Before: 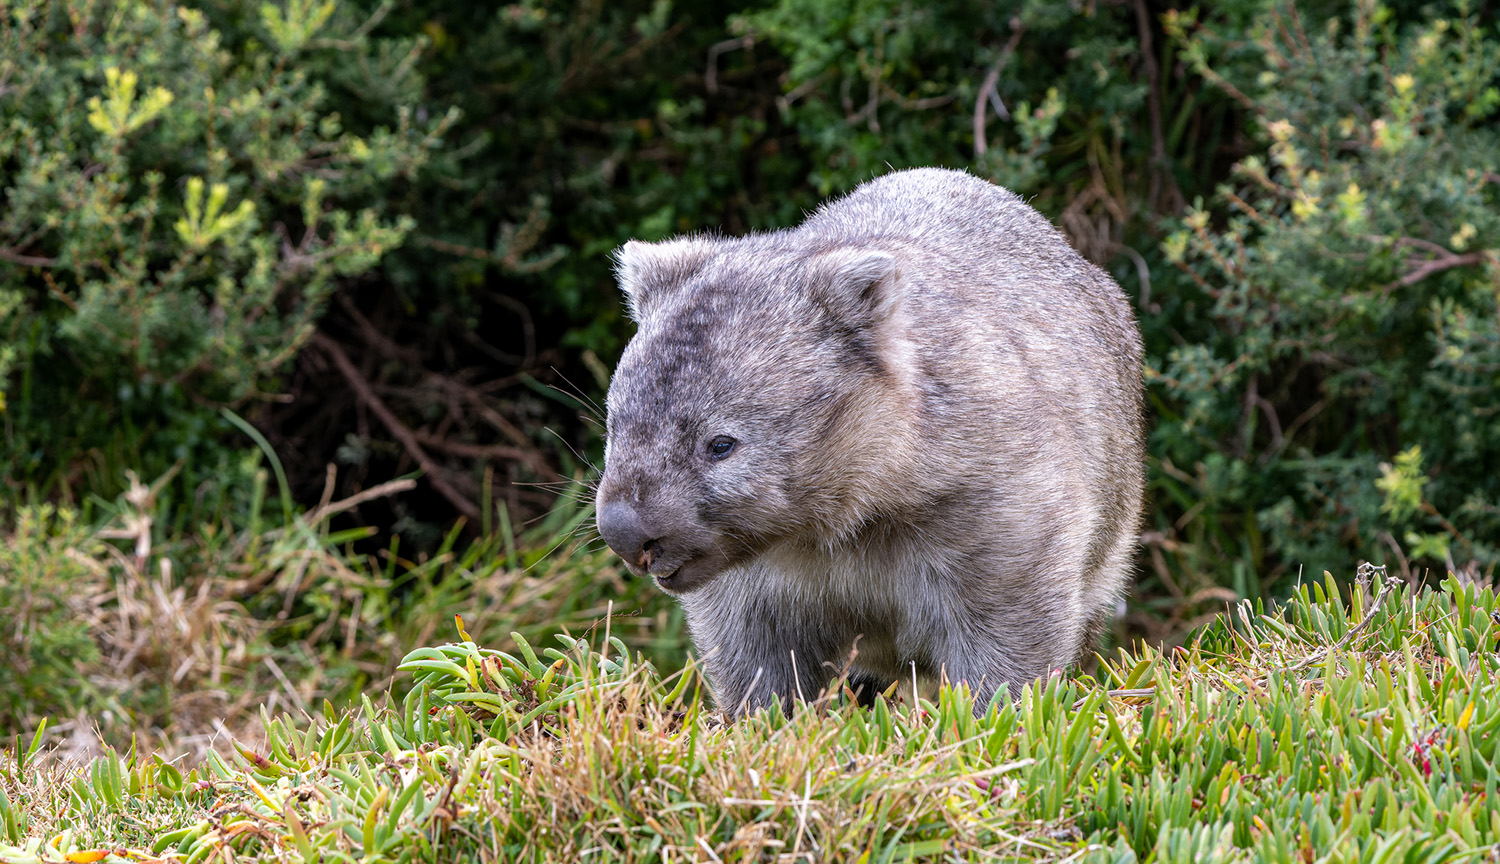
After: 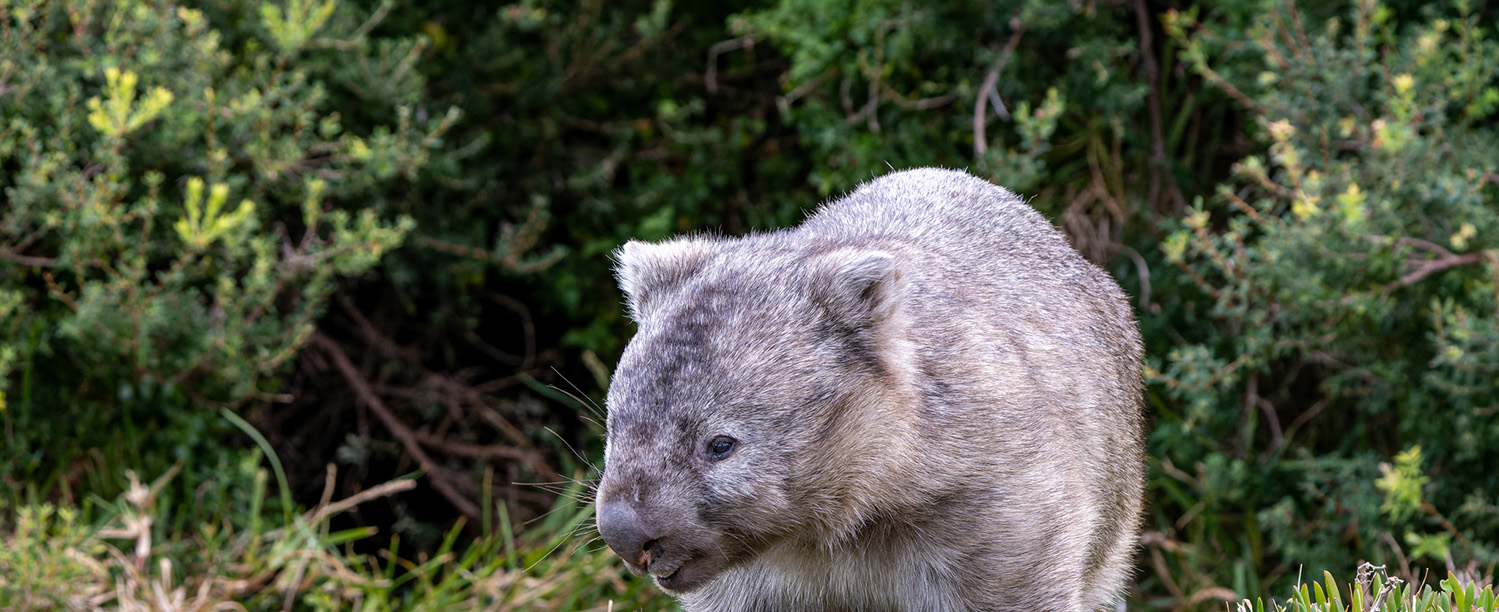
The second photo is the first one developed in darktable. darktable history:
crop: right 0%, bottom 29.134%
